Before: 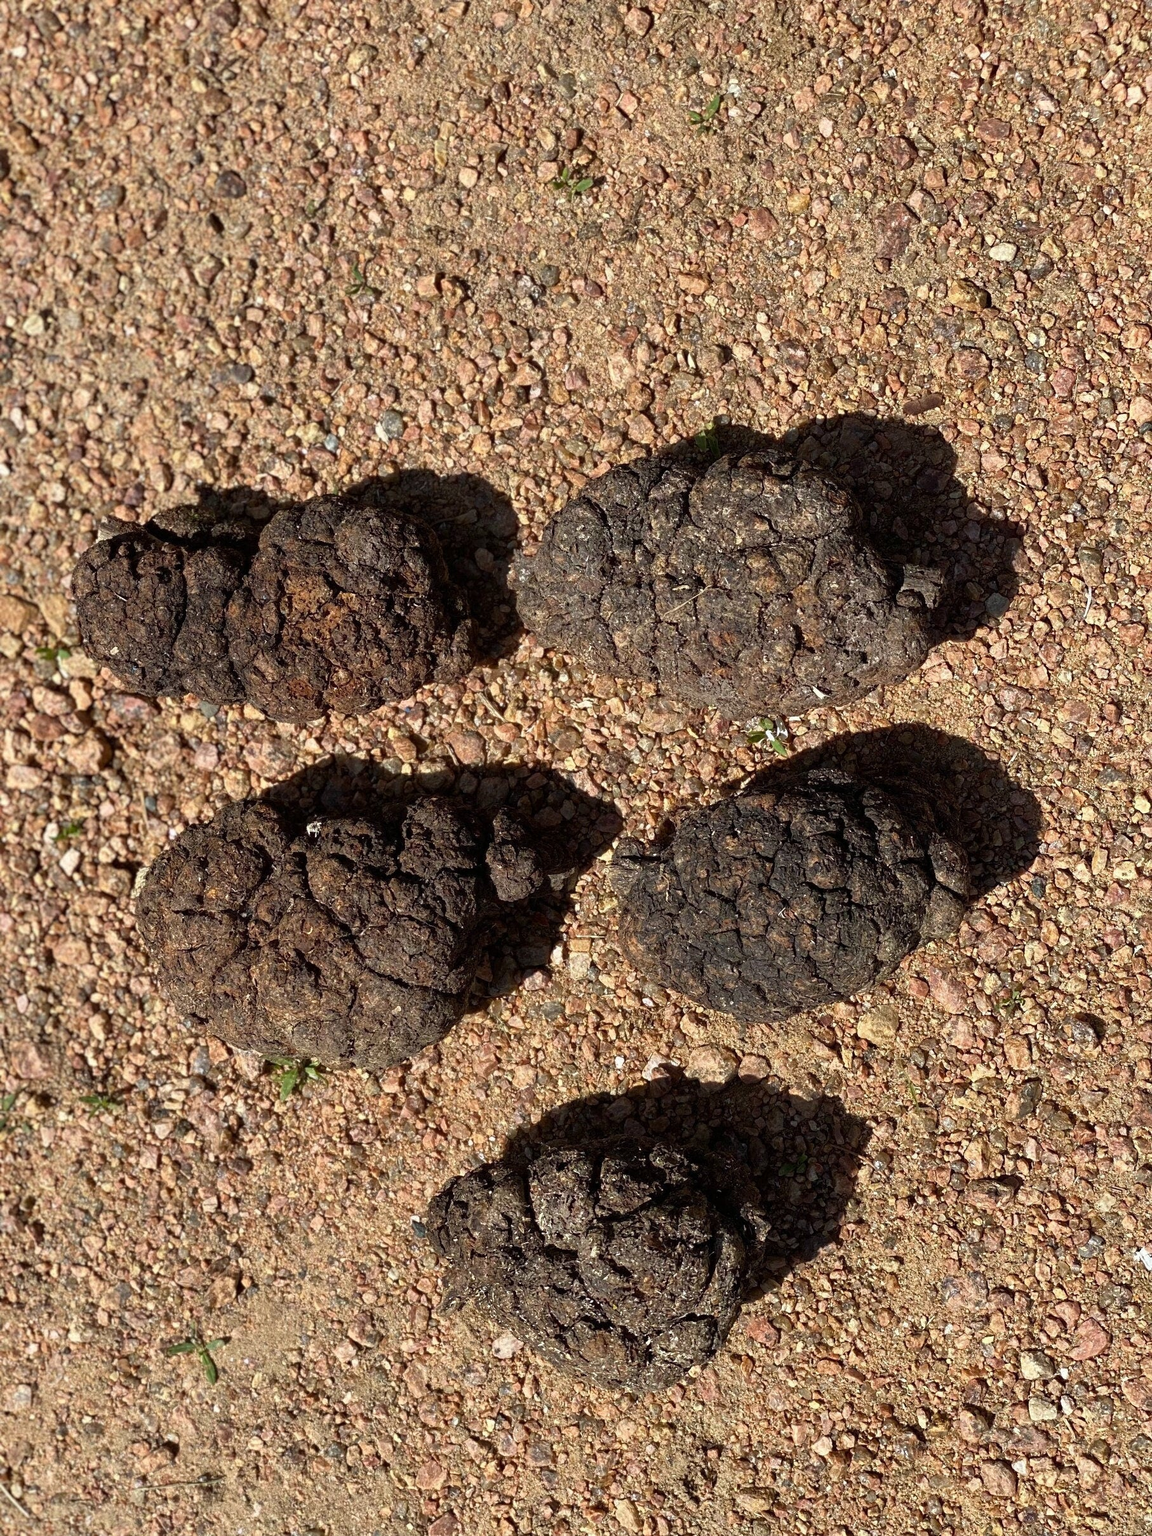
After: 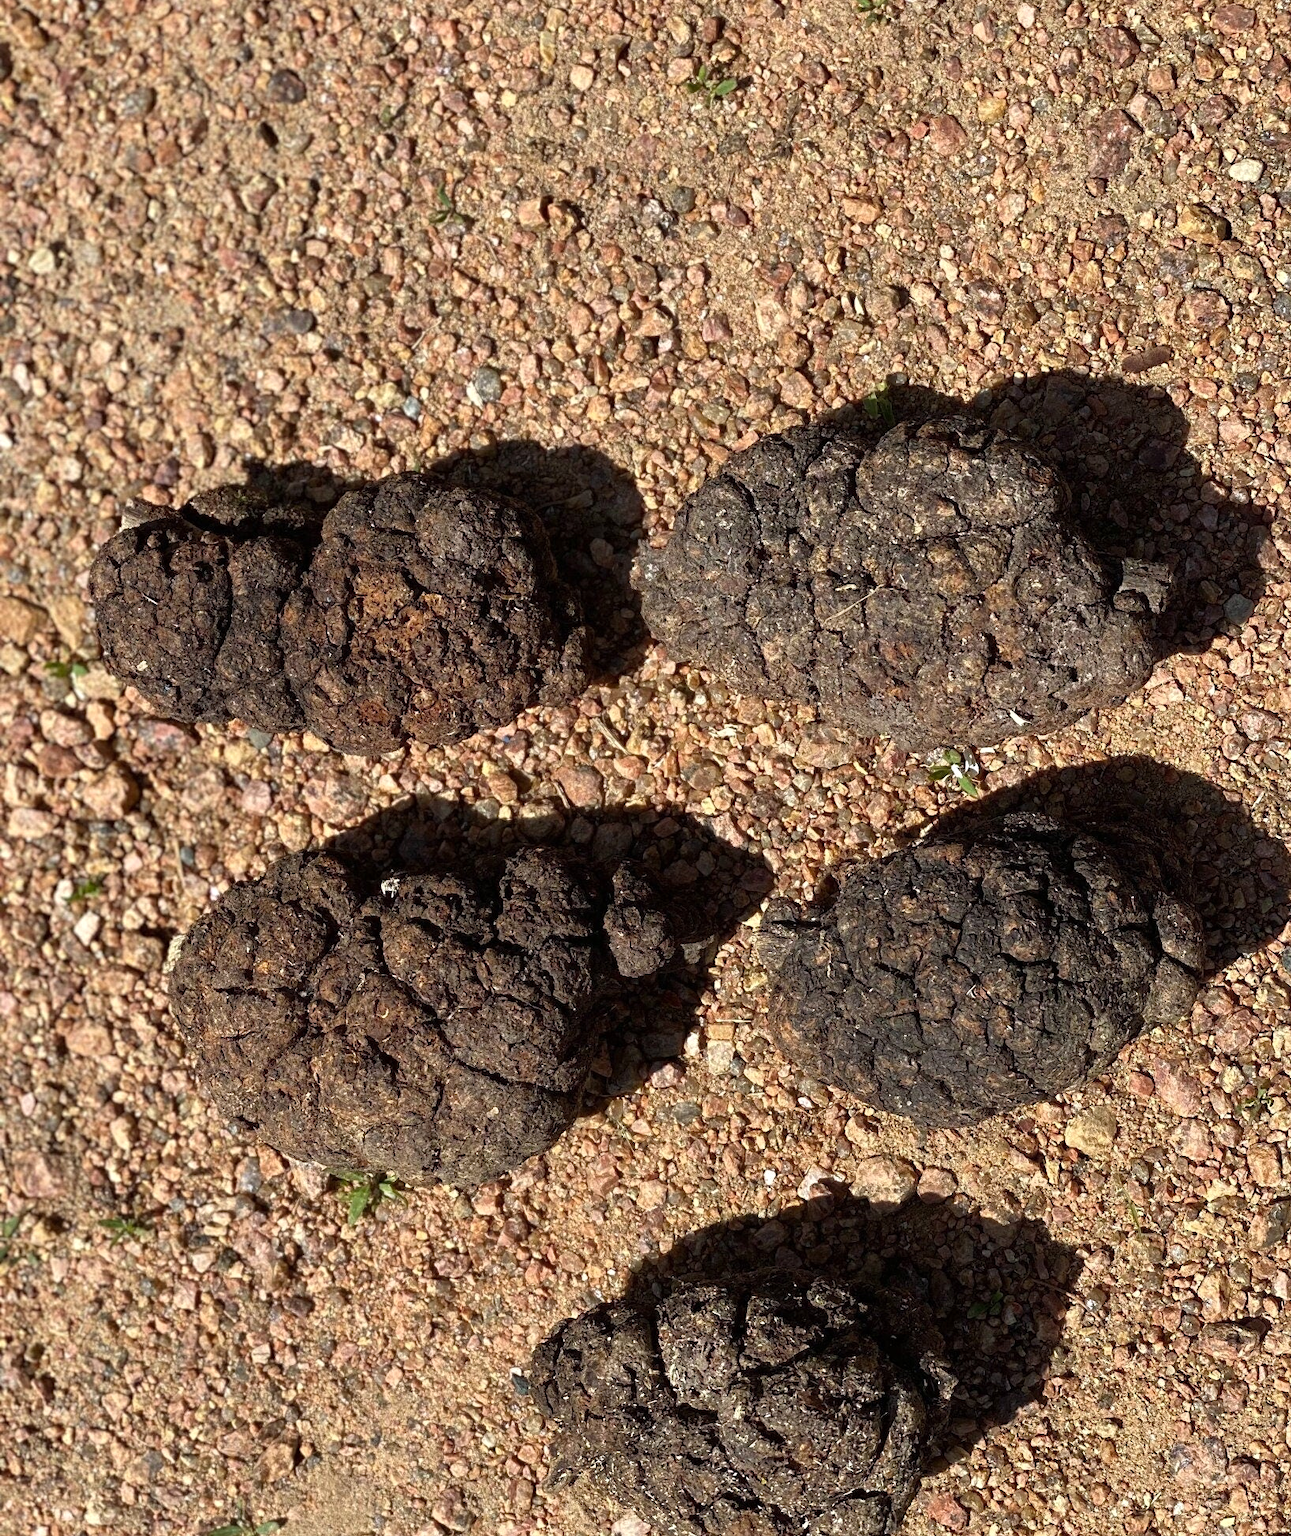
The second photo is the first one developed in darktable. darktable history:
levels: levels [0, 0.48, 0.961]
crop: top 7.496%, right 9.728%, bottom 11.988%
